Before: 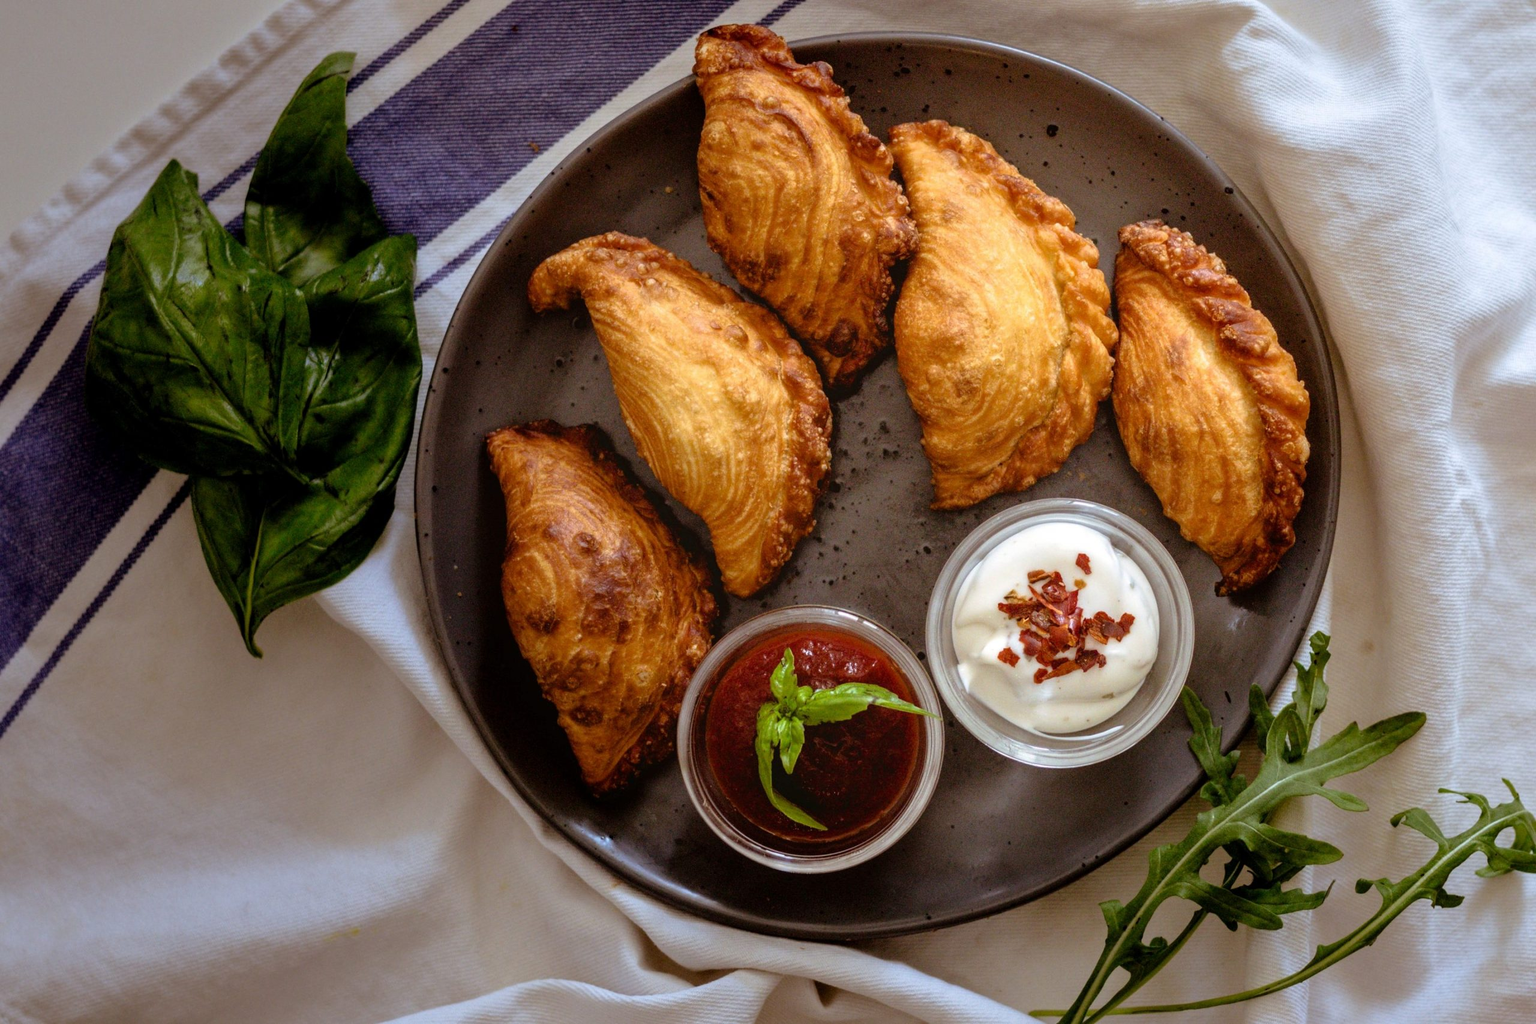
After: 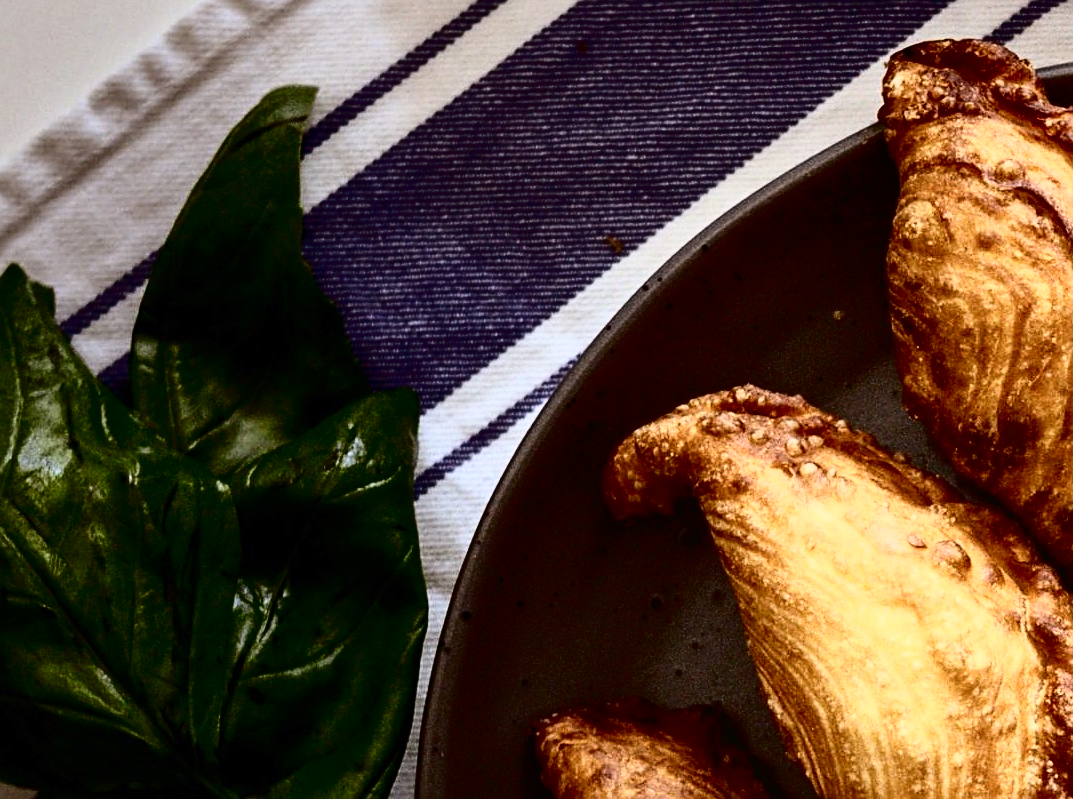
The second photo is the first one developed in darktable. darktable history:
sharpen: on, module defaults
tone curve: curves: ch0 [(0, 0) (0.003, 0.005) (0.011, 0.008) (0.025, 0.01) (0.044, 0.014) (0.069, 0.017) (0.1, 0.022) (0.136, 0.028) (0.177, 0.037) (0.224, 0.049) (0.277, 0.091) (0.335, 0.168) (0.399, 0.292) (0.468, 0.463) (0.543, 0.637) (0.623, 0.792) (0.709, 0.903) (0.801, 0.963) (0.898, 0.985) (1, 1)], color space Lab, independent channels, preserve colors none
crop and rotate: left 10.816%, top 0.067%, right 47.257%, bottom 53.042%
